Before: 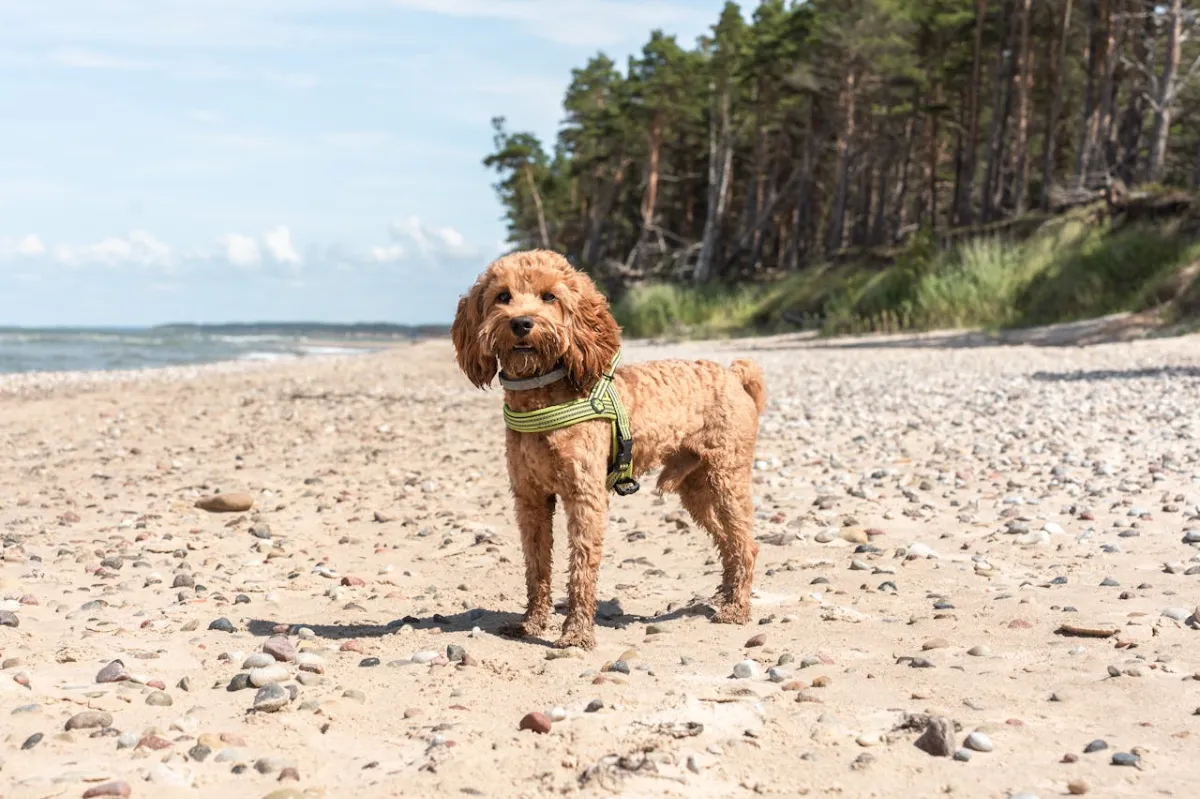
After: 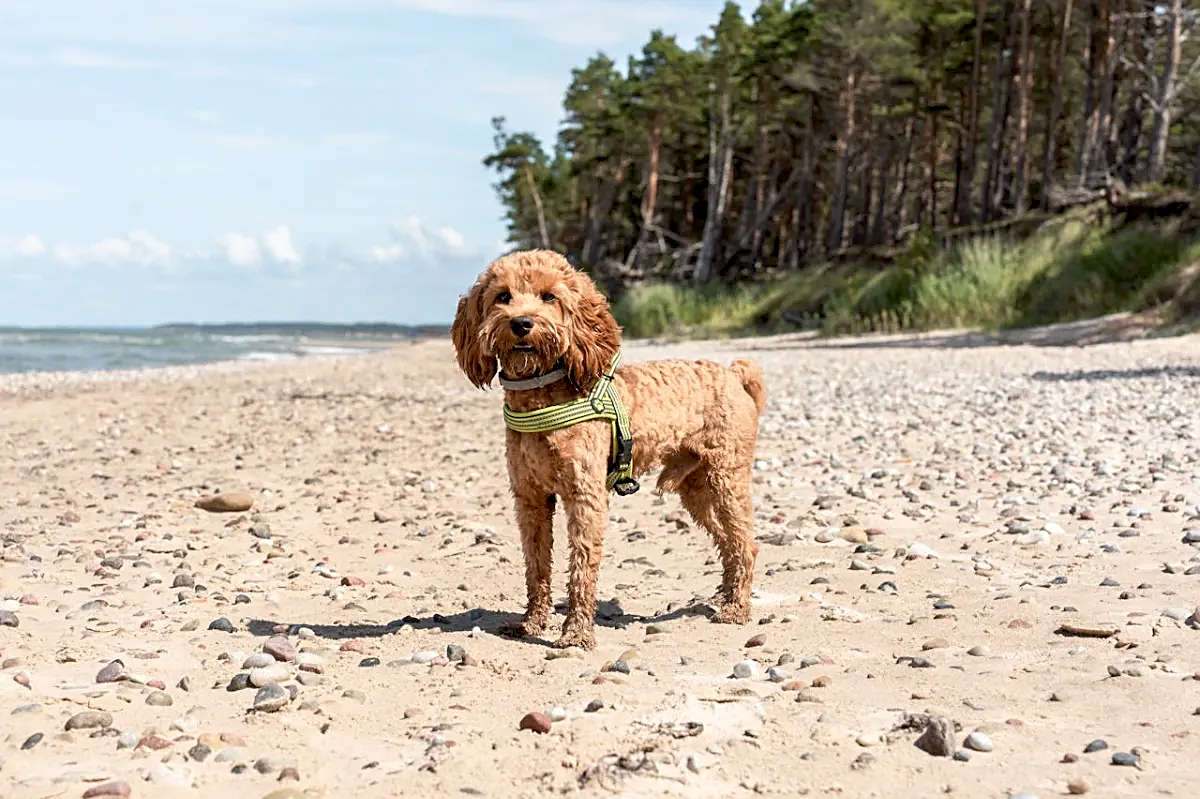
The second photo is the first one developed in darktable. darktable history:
tone equalizer: on, module defaults
exposure: black level correction 0.01, compensate exposure bias true, compensate highlight preservation false
sharpen: on, module defaults
